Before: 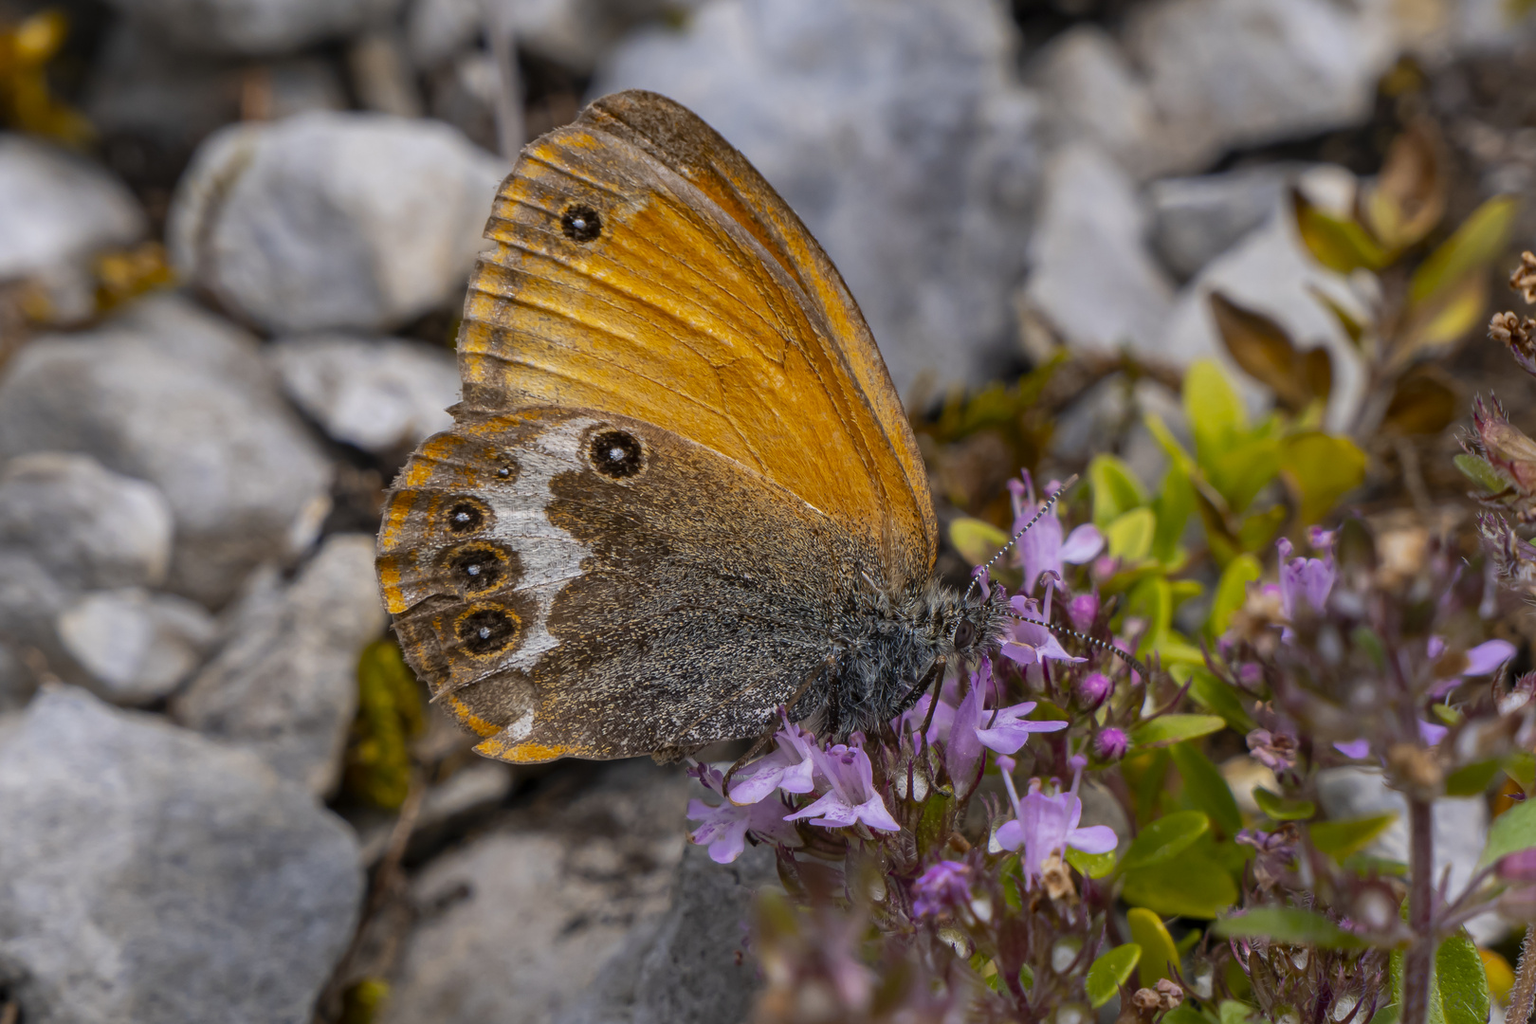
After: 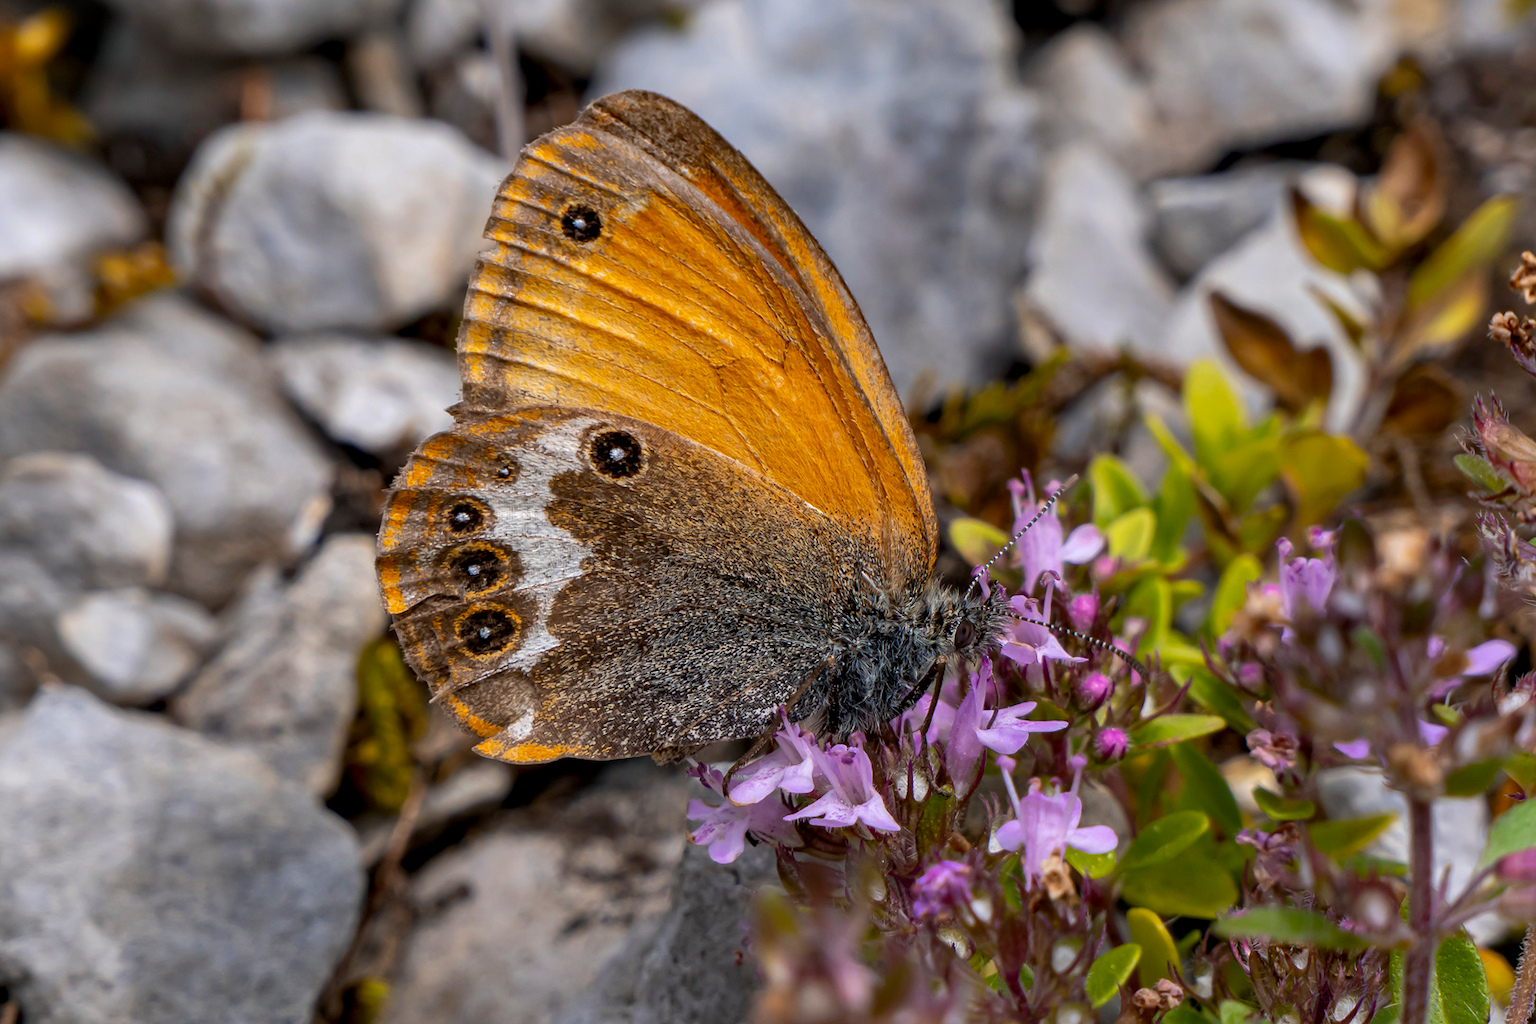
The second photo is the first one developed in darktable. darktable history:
contrast equalizer: octaves 7, y [[0.6 ×6], [0.55 ×6], [0 ×6], [0 ×6], [0 ×6]], mix 0.277
exposure: black level correction 0.001, exposure 0.141 EV, compensate exposure bias true, compensate highlight preservation false
